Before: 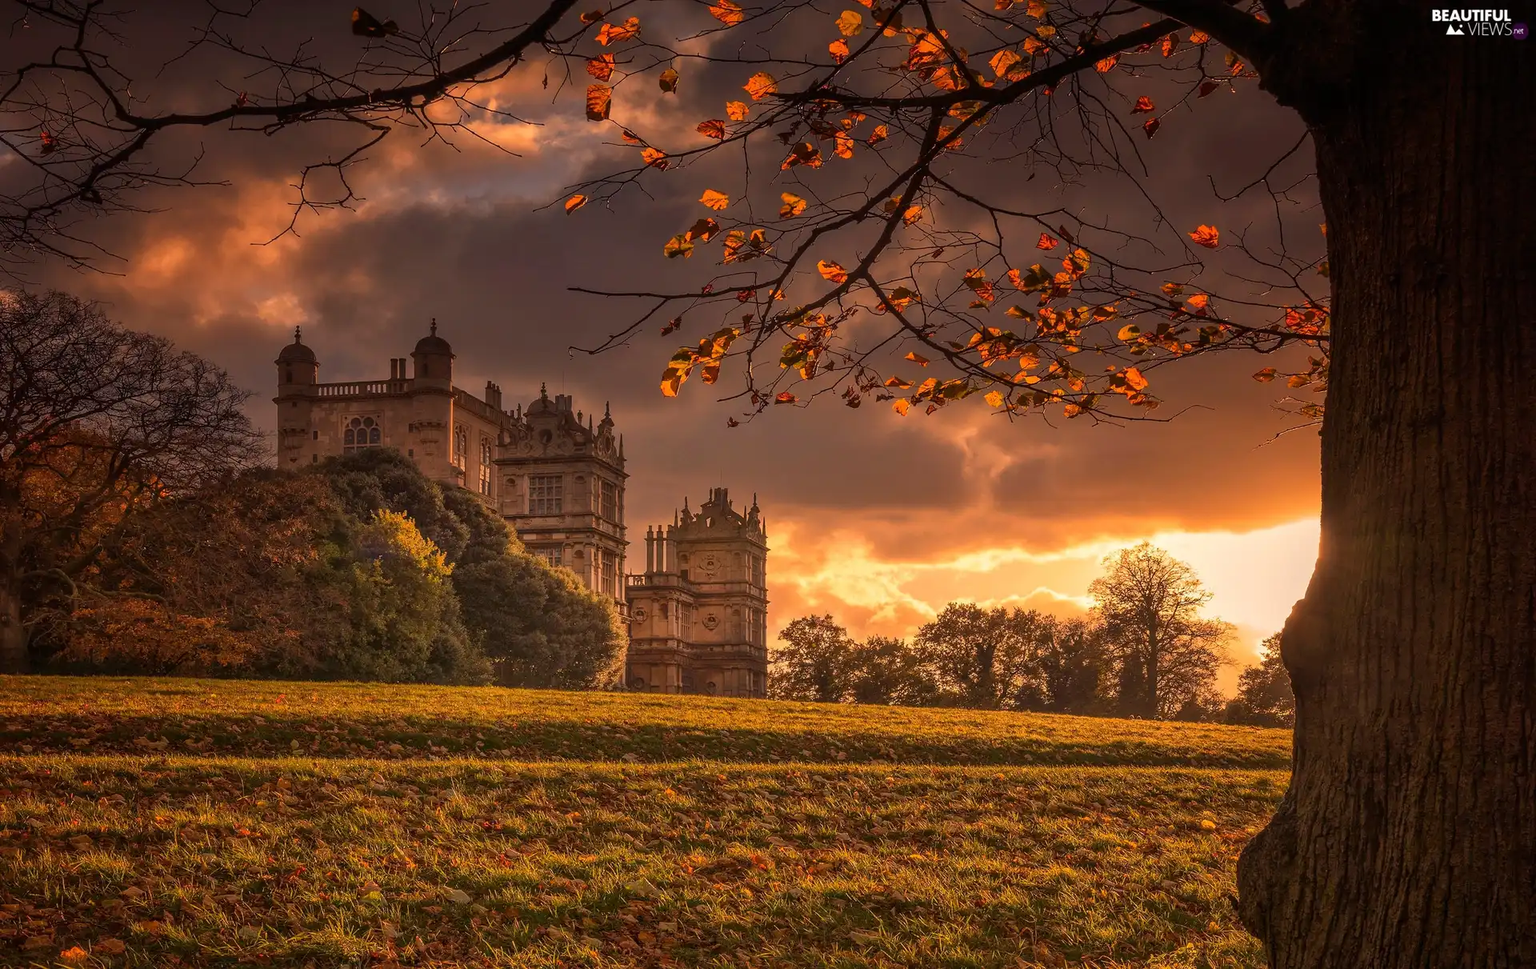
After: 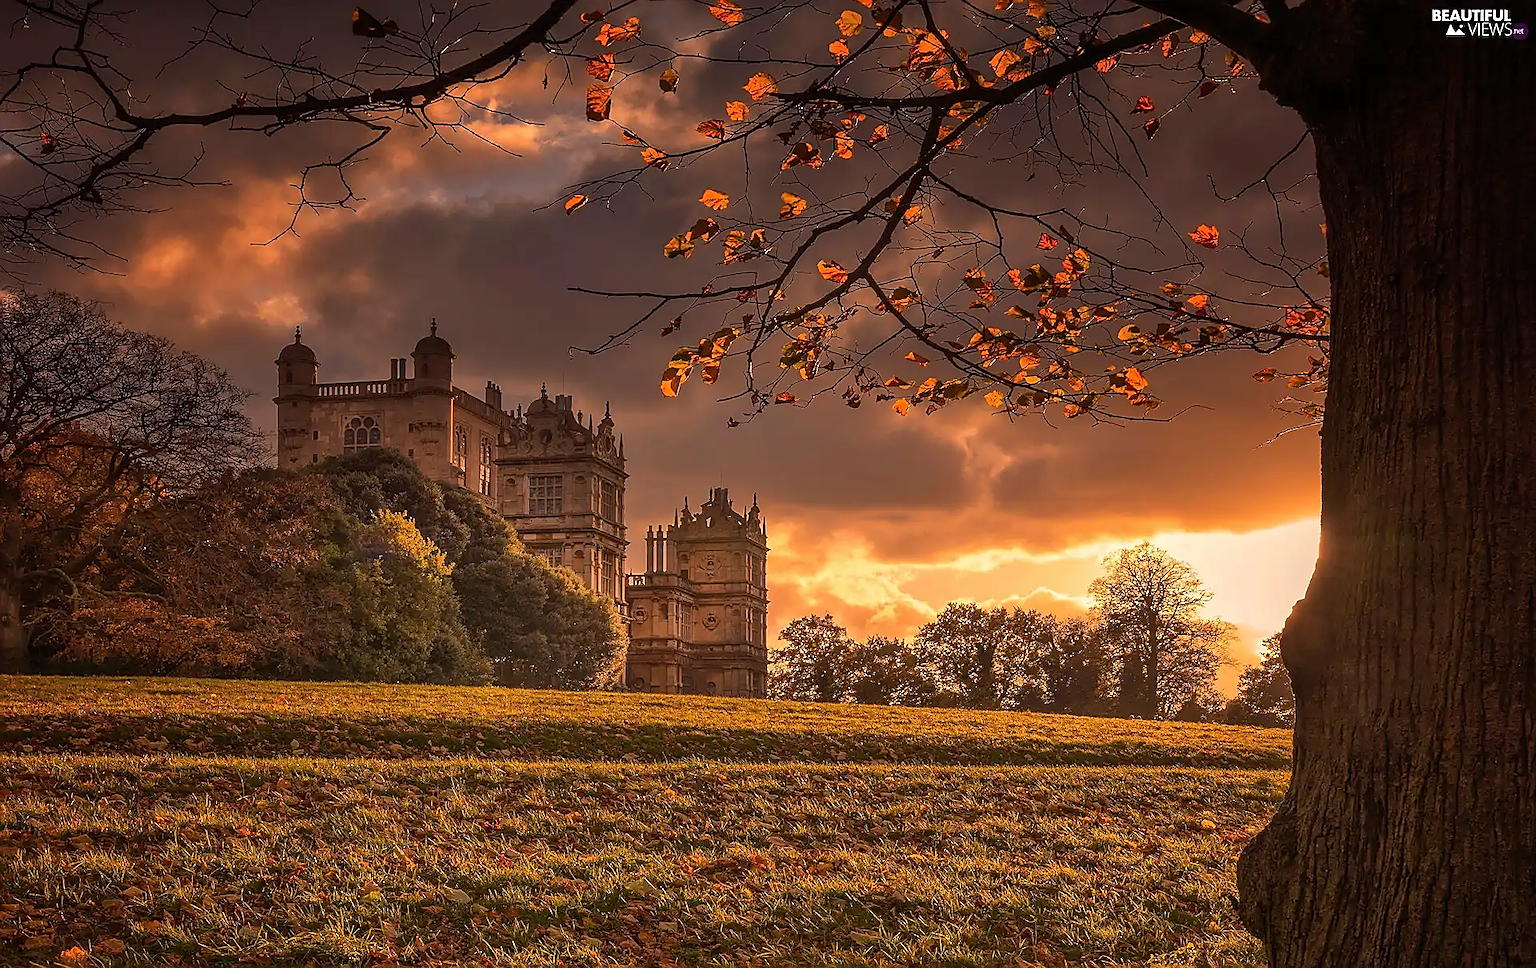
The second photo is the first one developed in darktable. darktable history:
shadows and highlights: shadows 22.6, highlights -49.29, soften with gaussian
sharpen: radius 1.387, amount 1.245, threshold 0.718
